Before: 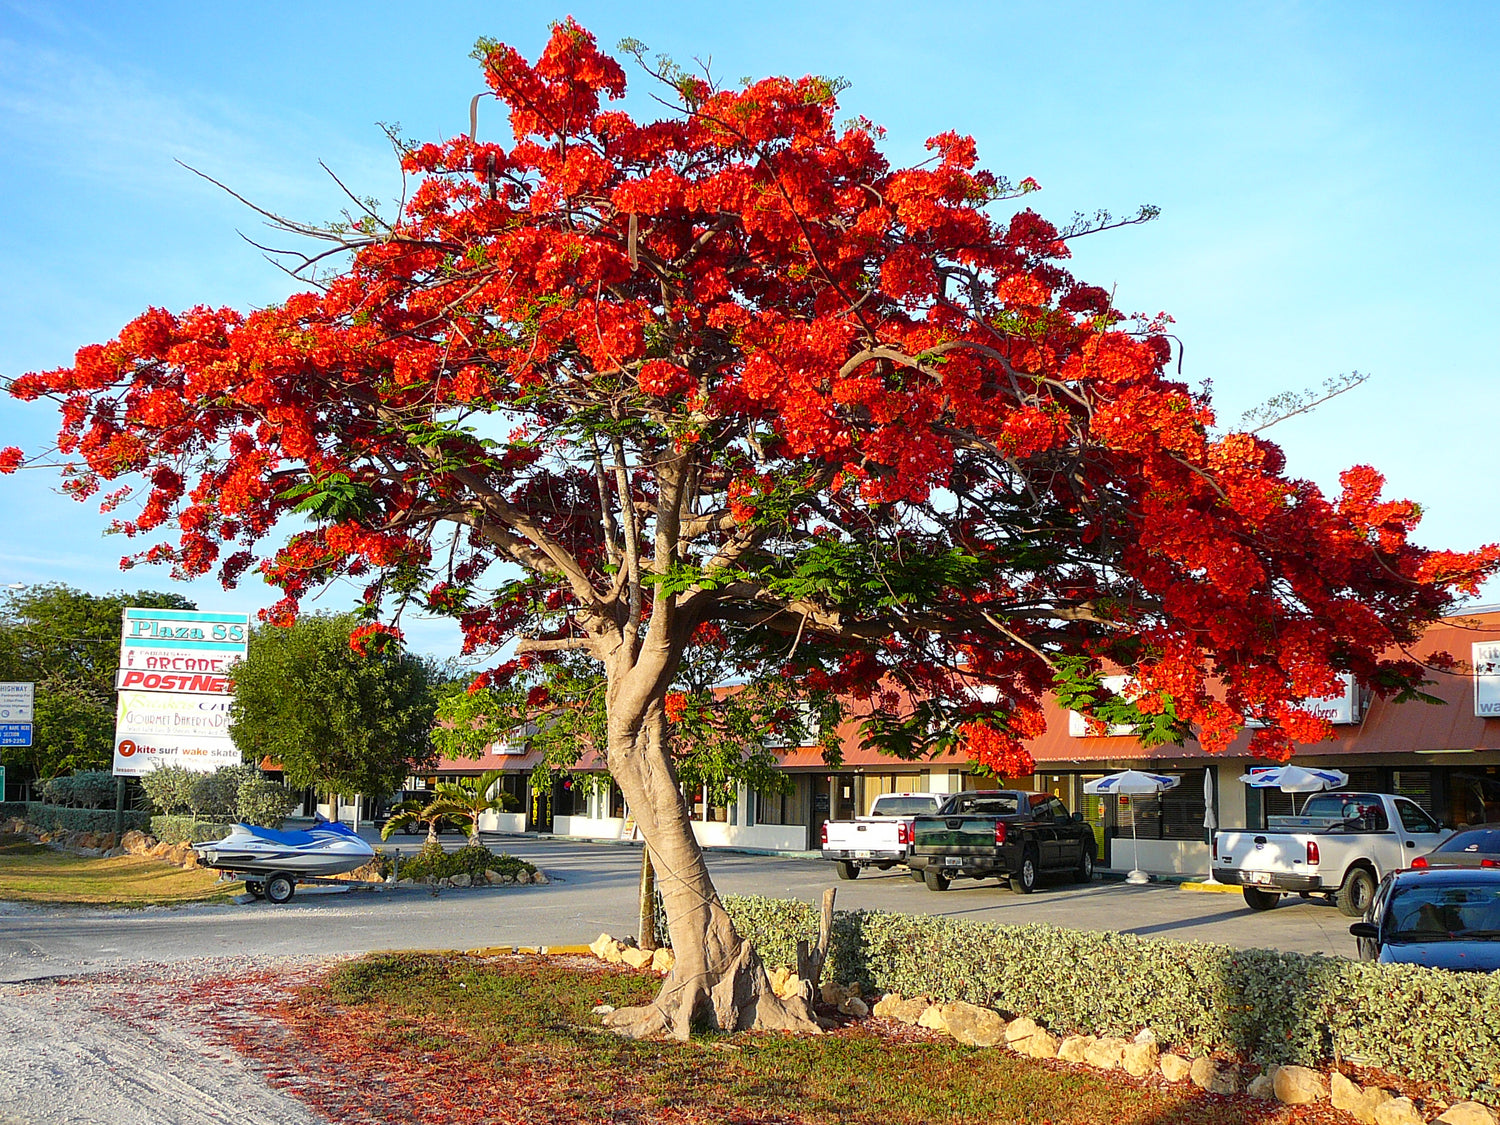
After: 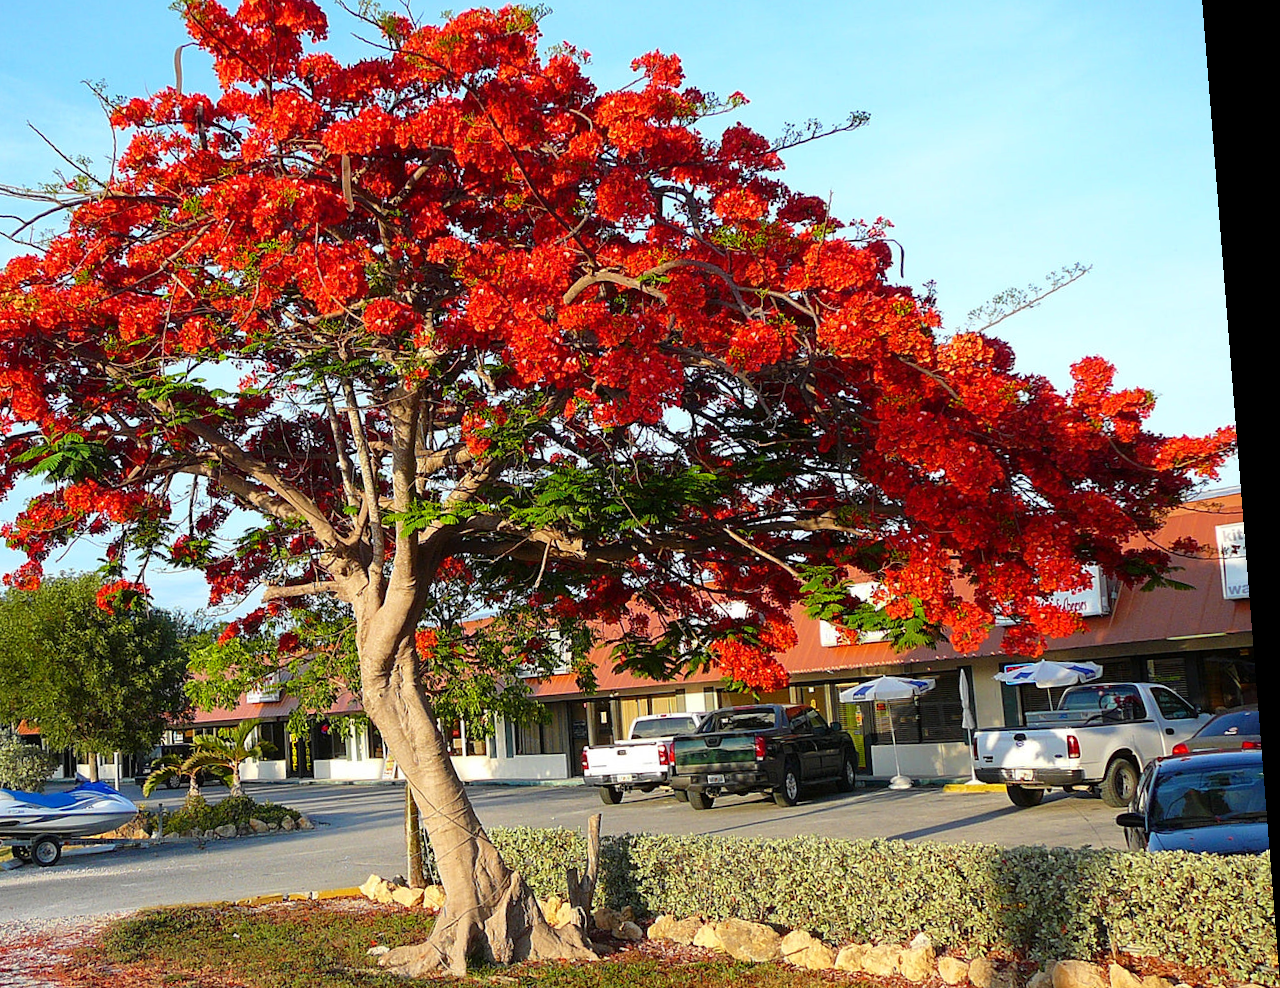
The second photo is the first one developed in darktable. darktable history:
crop: left 19.159%, top 9.58%, bottom 9.58%
rotate and perspective: rotation -4.2°, shear 0.006, automatic cropping off
